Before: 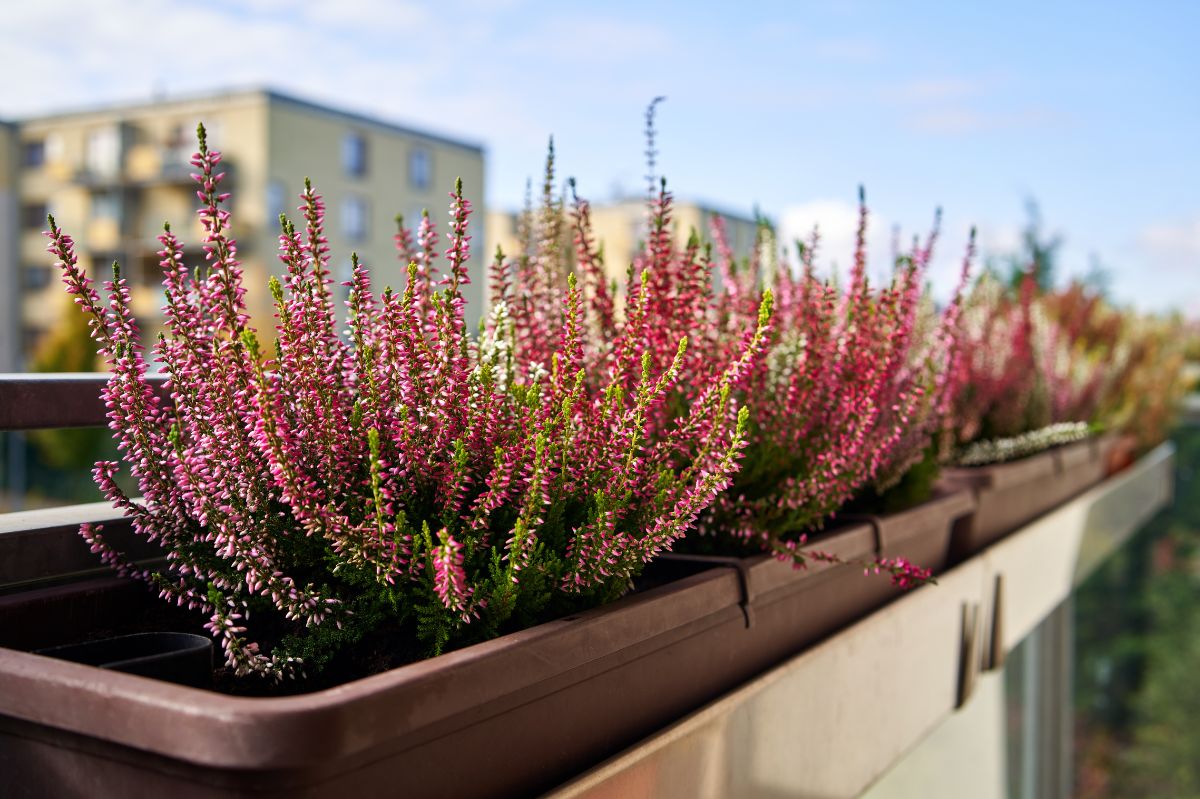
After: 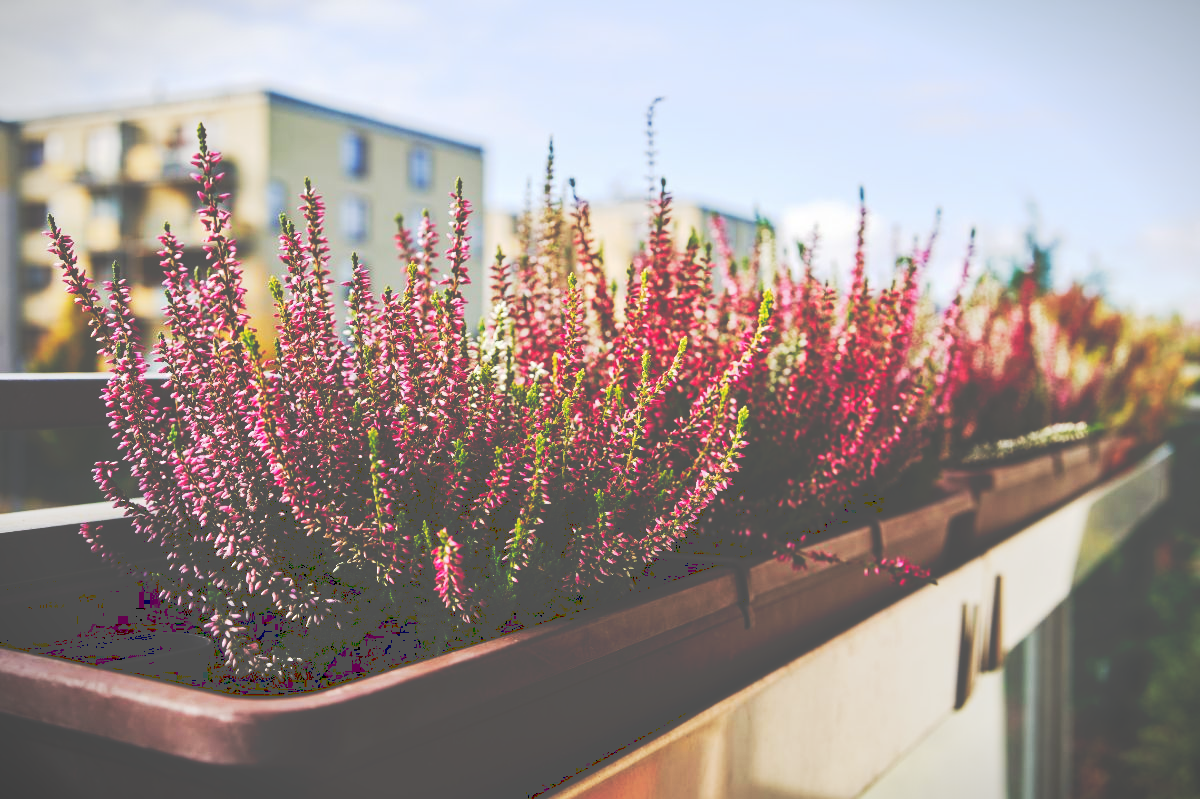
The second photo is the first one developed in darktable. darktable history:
tone curve: curves: ch0 [(0, 0) (0.003, 0.331) (0.011, 0.333) (0.025, 0.333) (0.044, 0.334) (0.069, 0.335) (0.1, 0.338) (0.136, 0.342) (0.177, 0.347) (0.224, 0.352) (0.277, 0.359) (0.335, 0.39) (0.399, 0.434) (0.468, 0.509) (0.543, 0.615) (0.623, 0.731) (0.709, 0.814) (0.801, 0.88) (0.898, 0.921) (1, 1)], preserve colors none
vignetting: fall-off start 100.58%, width/height ratio 1.308
sharpen: radius 2.908, amount 0.884, threshold 47.374
